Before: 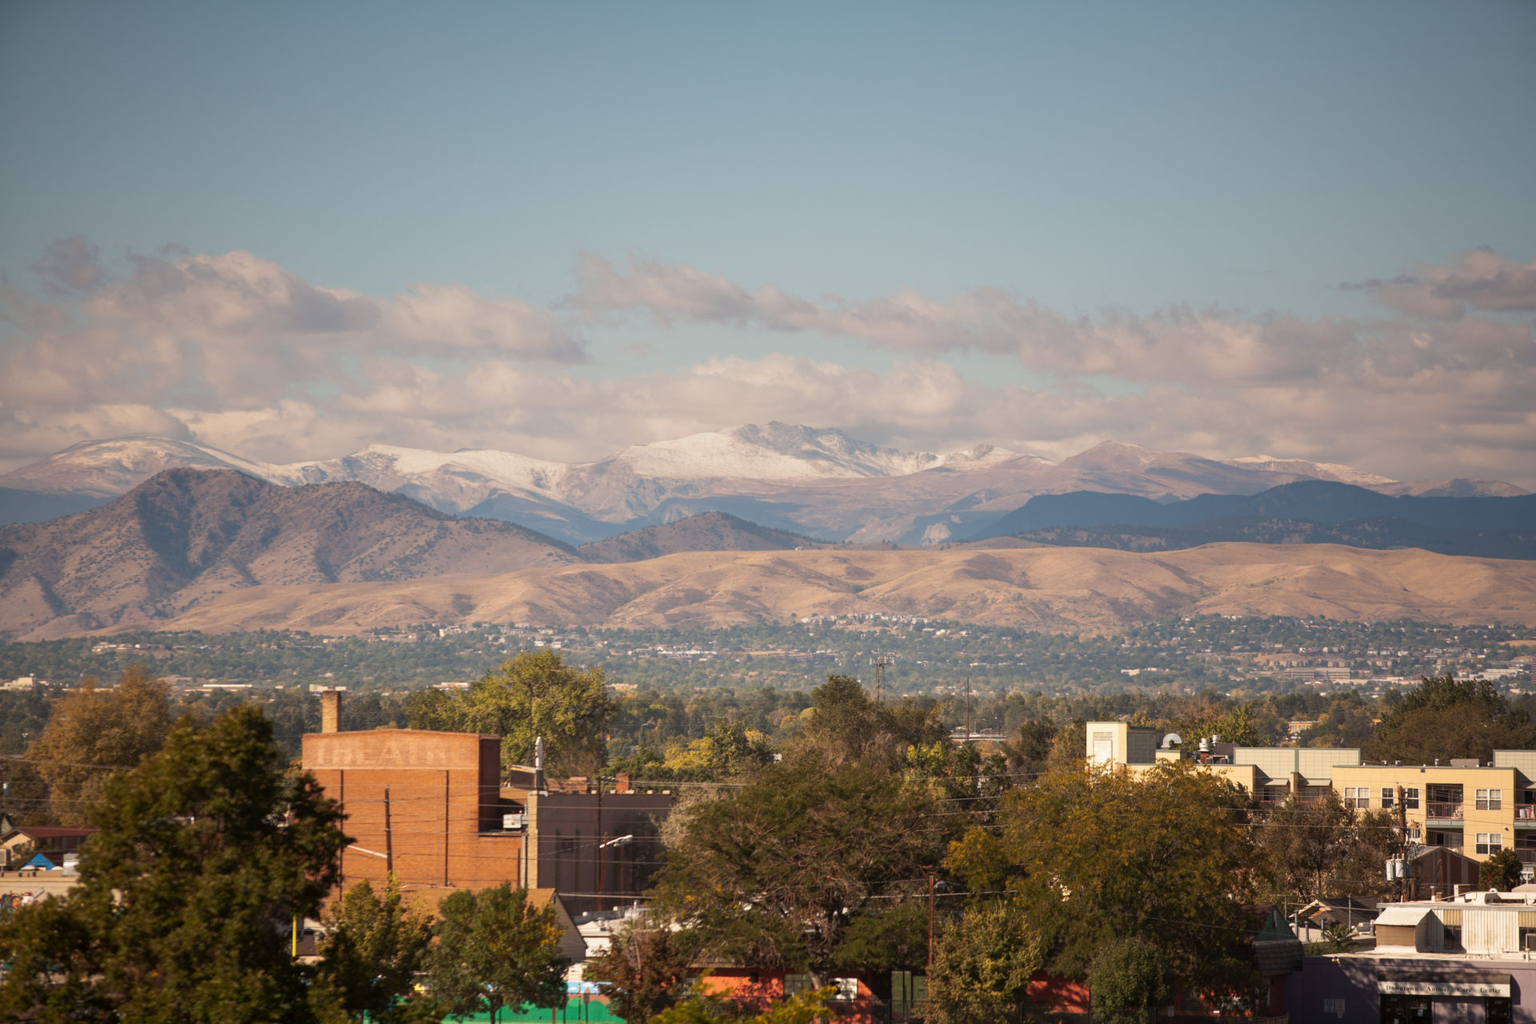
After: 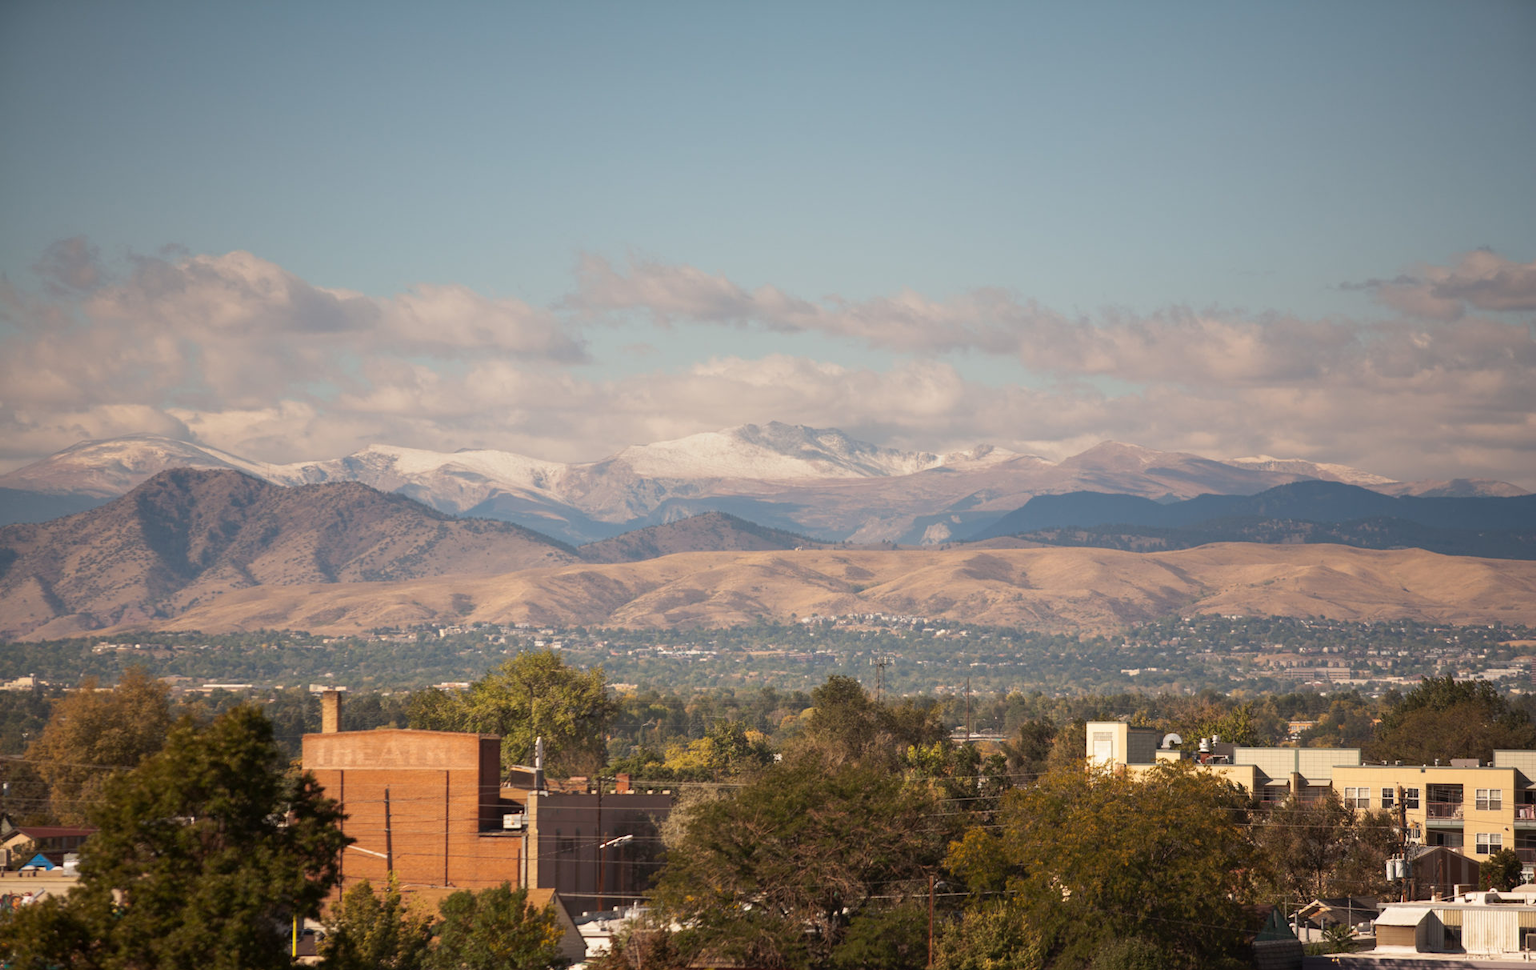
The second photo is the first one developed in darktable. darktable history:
crop and rotate: top 0.013%, bottom 5.214%
